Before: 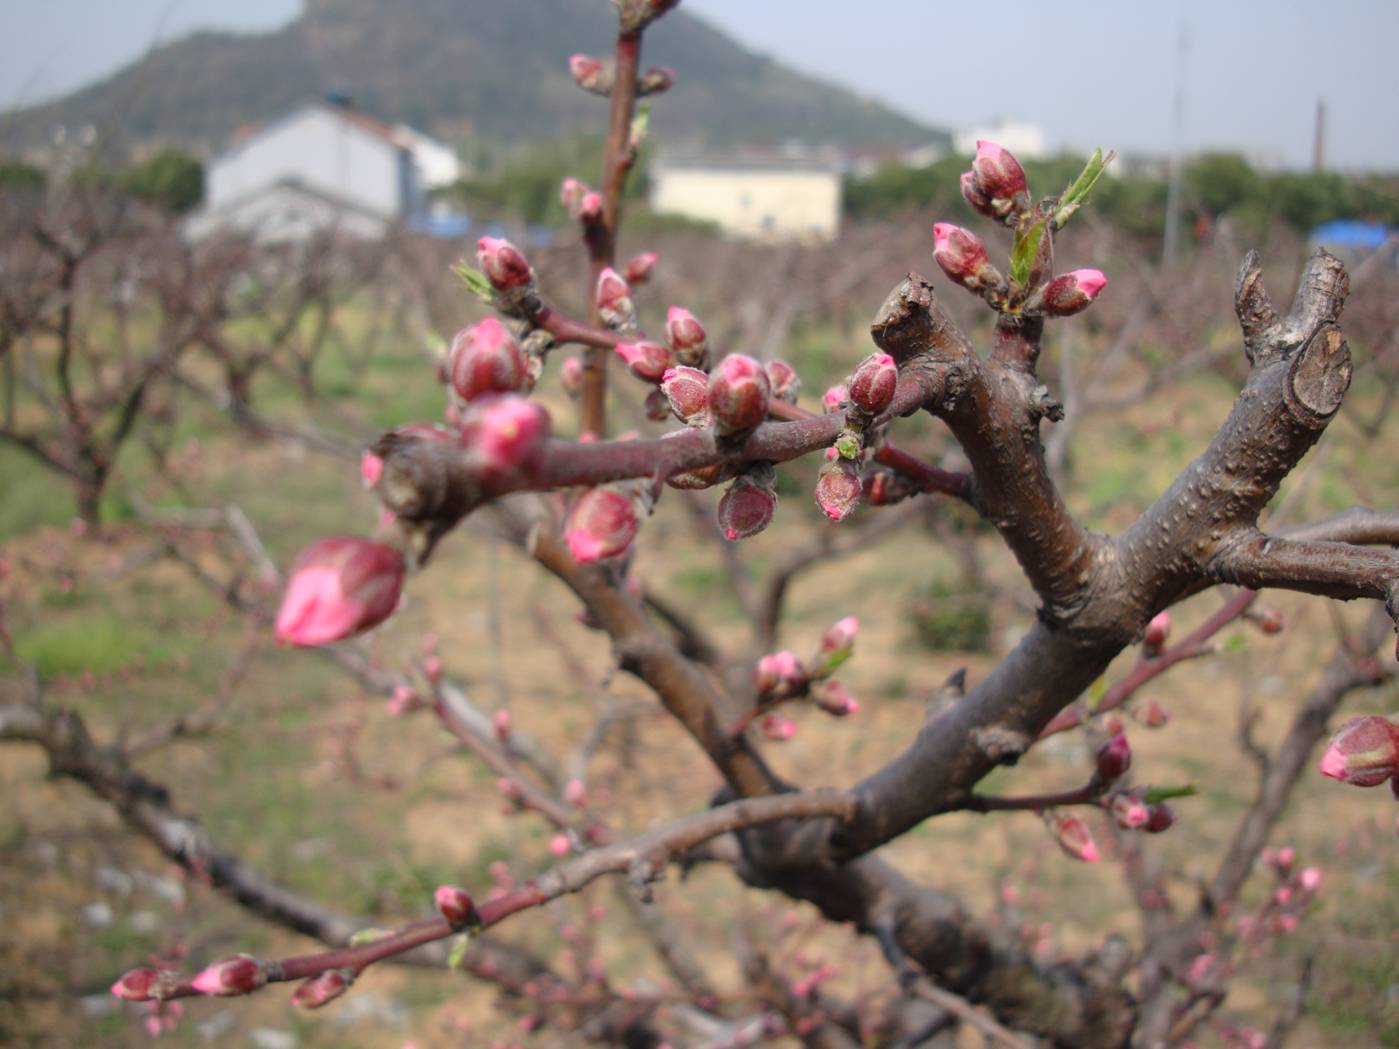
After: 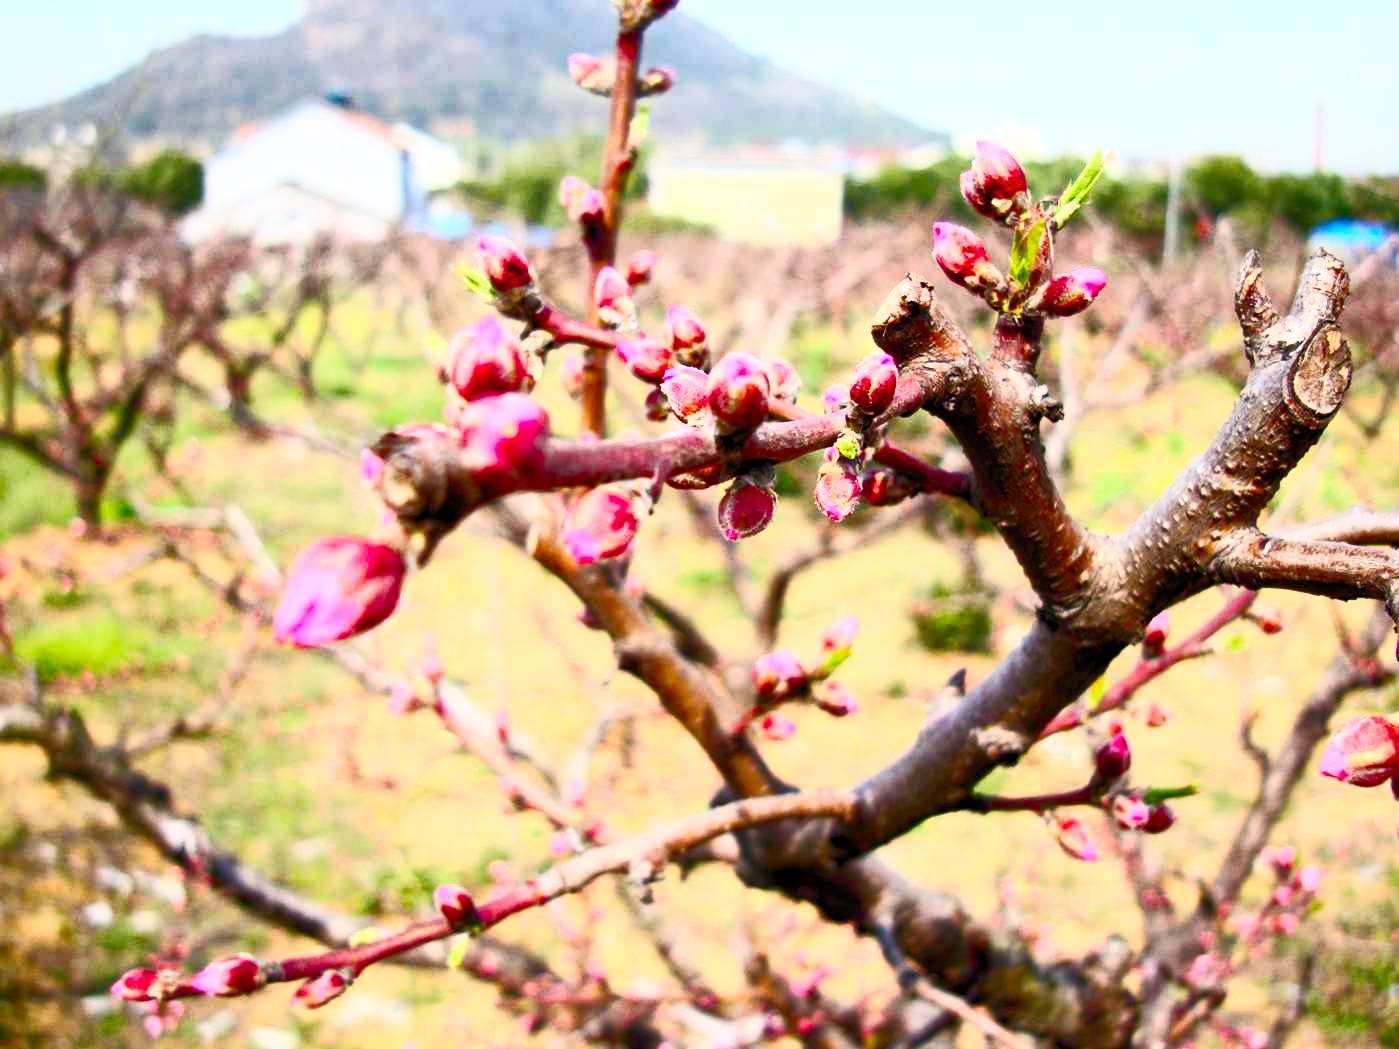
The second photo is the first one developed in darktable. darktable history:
color balance rgb: perceptual saturation grading › global saturation 35%, perceptual saturation grading › highlights -30%, perceptual saturation grading › shadows 35%, perceptual brilliance grading › global brilliance 3%, perceptual brilliance grading › highlights -3%, perceptual brilliance grading › shadows 3%
contrast brightness saturation: contrast 0.83, brightness 0.59, saturation 0.59
exposure: black level correction 0.009, exposure 0.119 EV, compensate highlight preservation false
